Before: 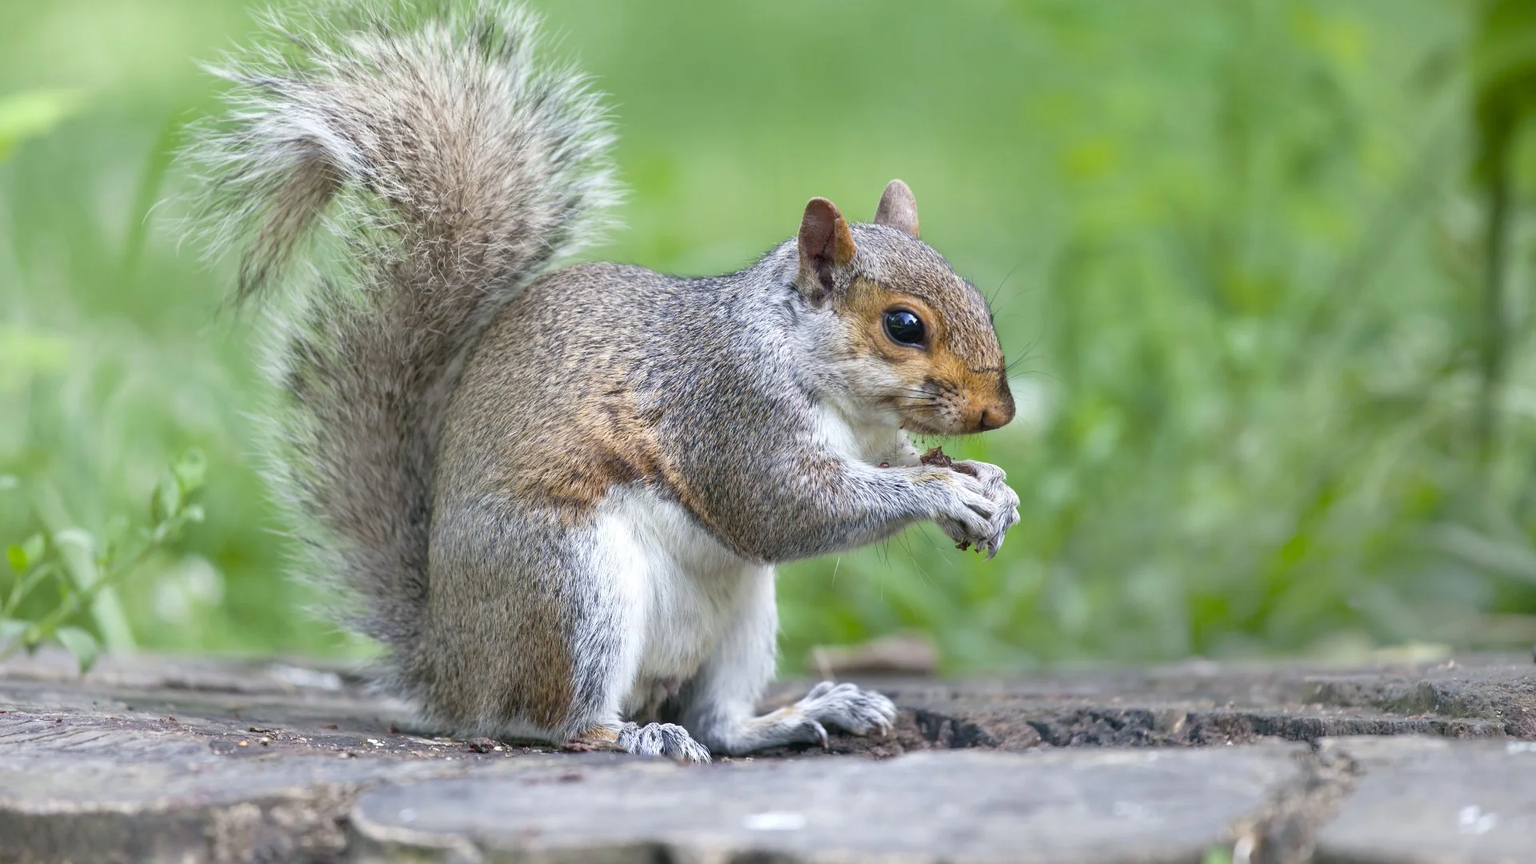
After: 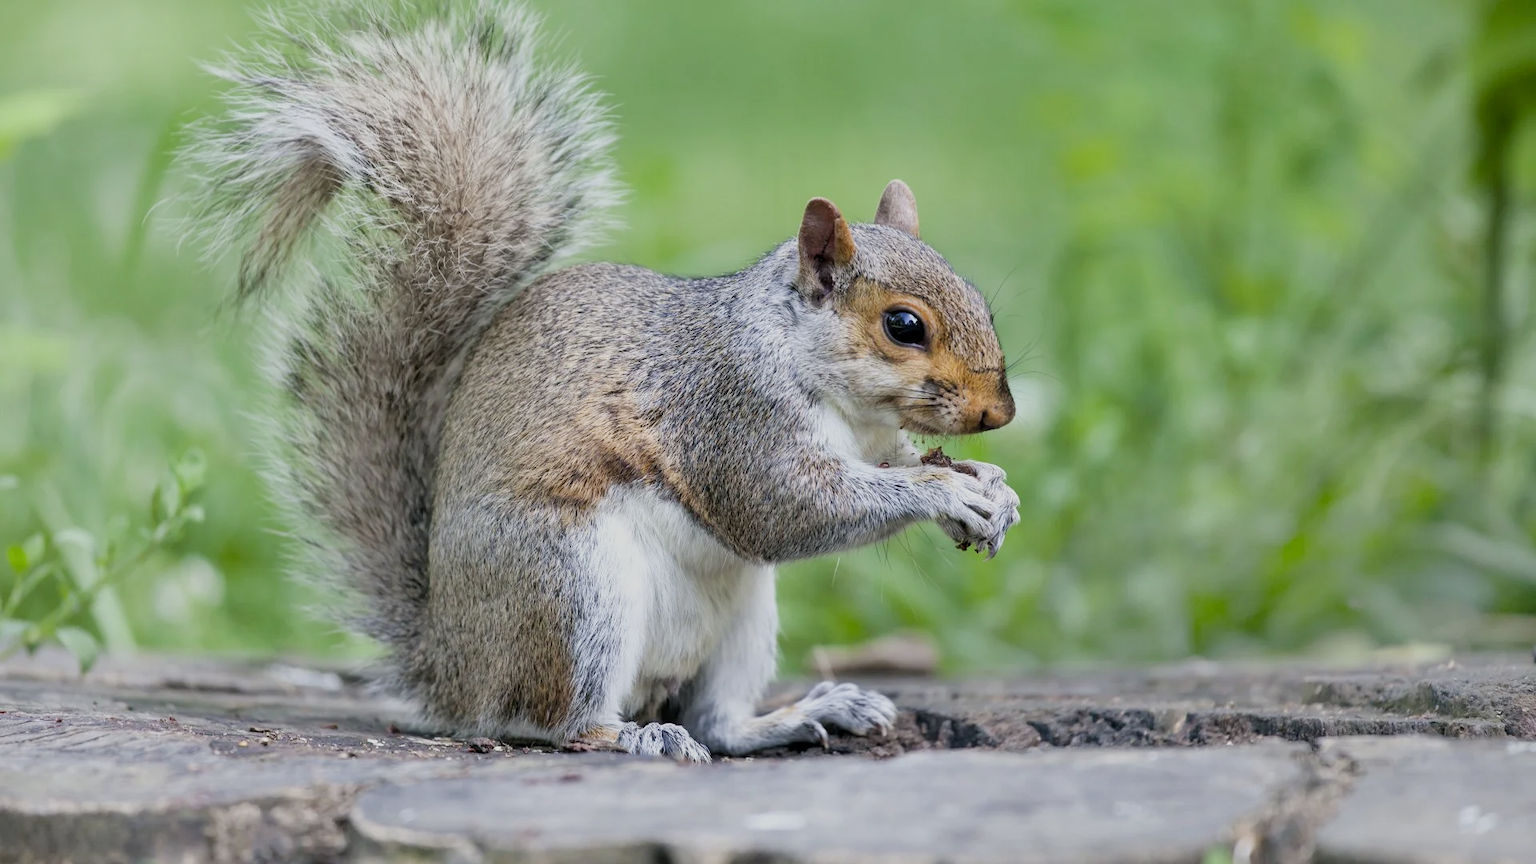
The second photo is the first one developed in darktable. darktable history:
filmic rgb: black relative exposure -6.68 EV, white relative exposure 4.56 EV, hardness 3.25
local contrast: mode bilateral grid, contrast 20, coarseness 50, detail 120%, midtone range 0.2
